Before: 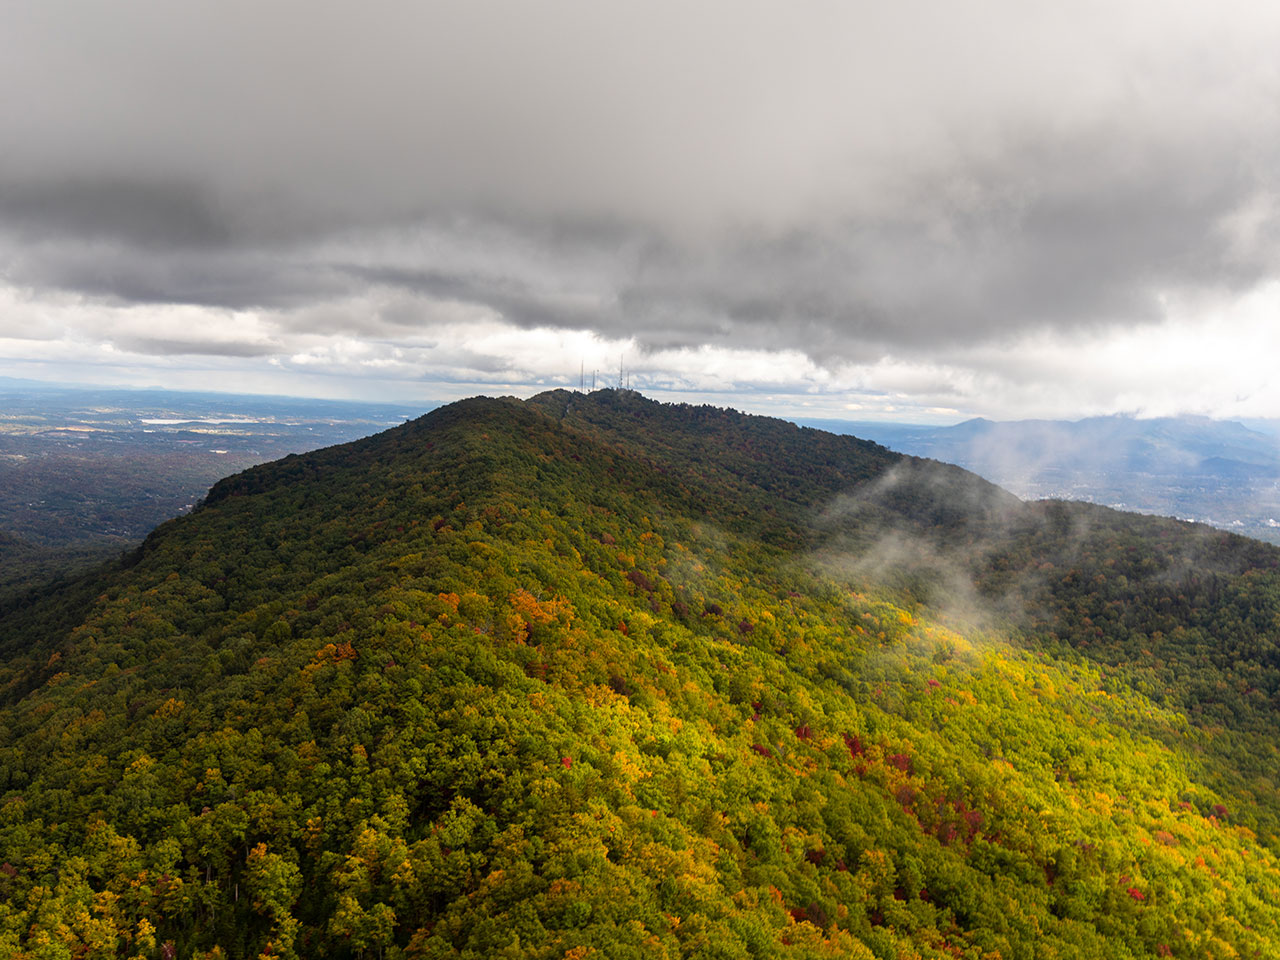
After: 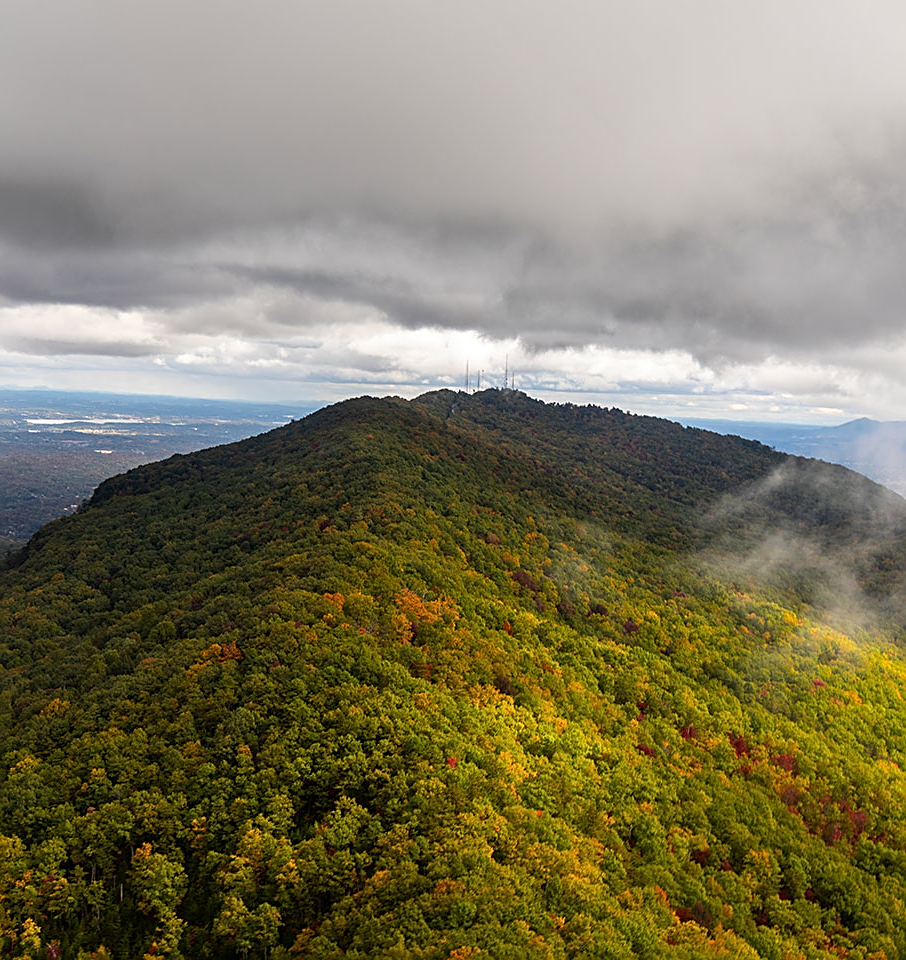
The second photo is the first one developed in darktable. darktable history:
crop and rotate: left 9.061%, right 20.142%
exposure: compensate highlight preservation false
sharpen: radius 1.967
tone equalizer: on, module defaults
